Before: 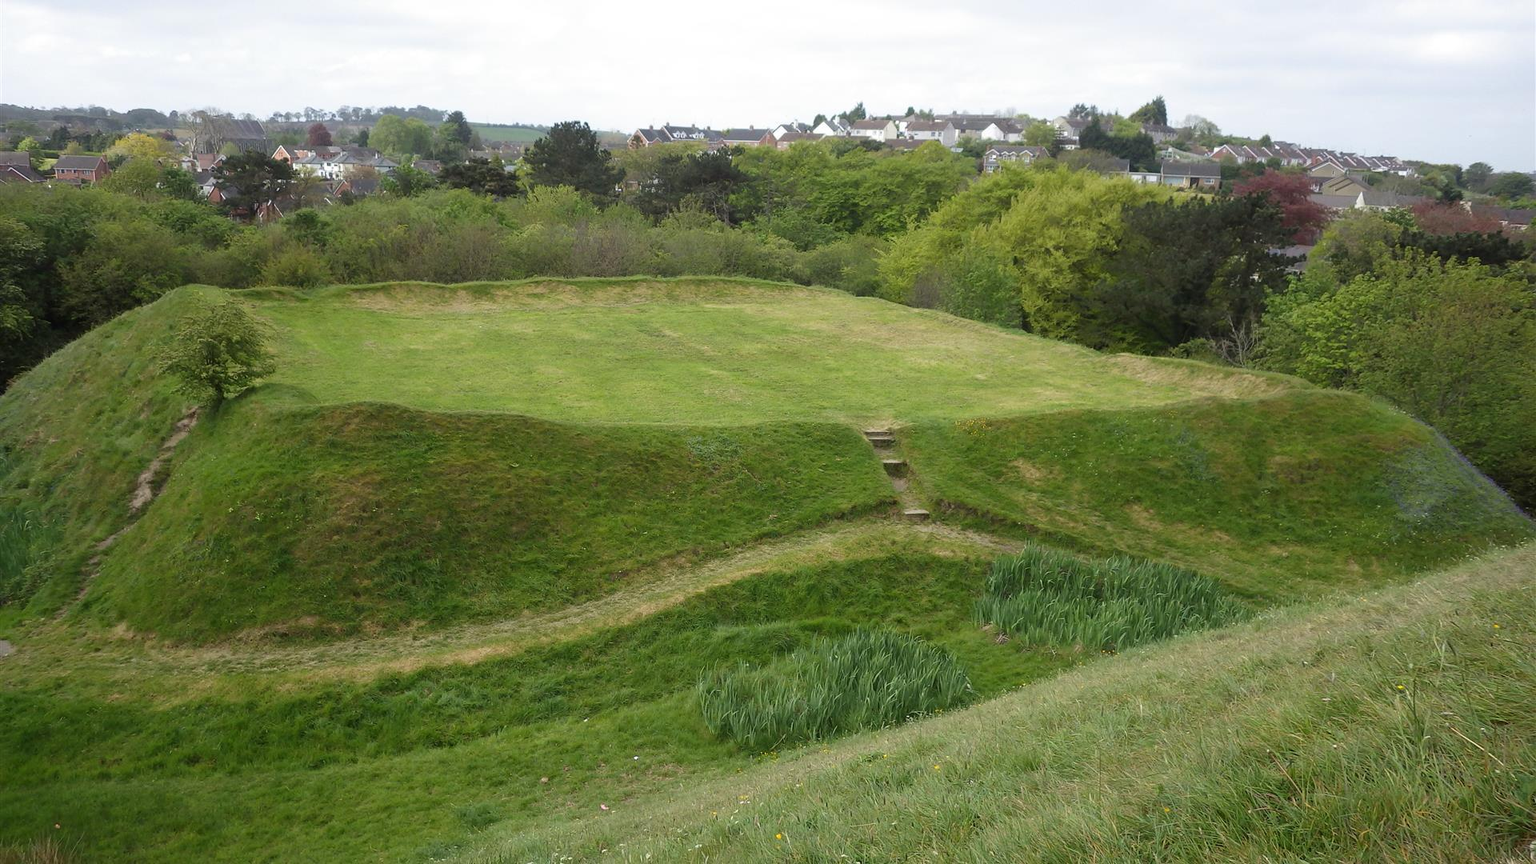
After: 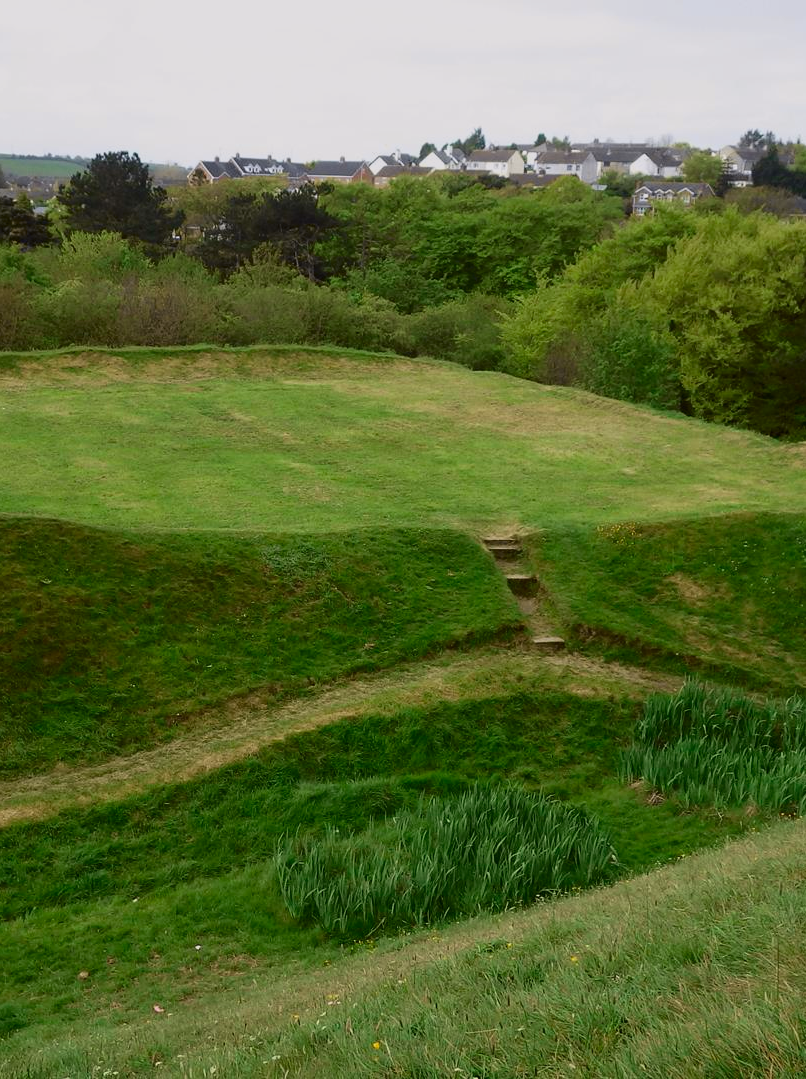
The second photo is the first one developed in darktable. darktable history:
crop: left 31.099%, right 26.894%
tone curve: curves: ch0 [(0, 0.011) (0.053, 0.026) (0.174, 0.115) (0.416, 0.417) (0.697, 0.758) (0.852, 0.902) (0.991, 0.981)]; ch1 [(0, 0) (0.264, 0.22) (0.407, 0.373) (0.463, 0.457) (0.492, 0.5) (0.512, 0.511) (0.54, 0.543) (0.585, 0.617) (0.659, 0.686) (0.78, 0.8) (1, 1)]; ch2 [(0, 0) (0.438, 0.449) (0.473, 0.469) (0.503, 0.5) (0.523, 0.534) (0.562, 0.591) (0.612, 0.627) (0.701, 0.707) (1, 1)], color space Lab, independent channels, preserve colors none
exposure: black level correction 0, exposure -0.697 EV, compensate highlight preservation false
contrast brightness saturation: contrast 0.041, saturation 0.163
